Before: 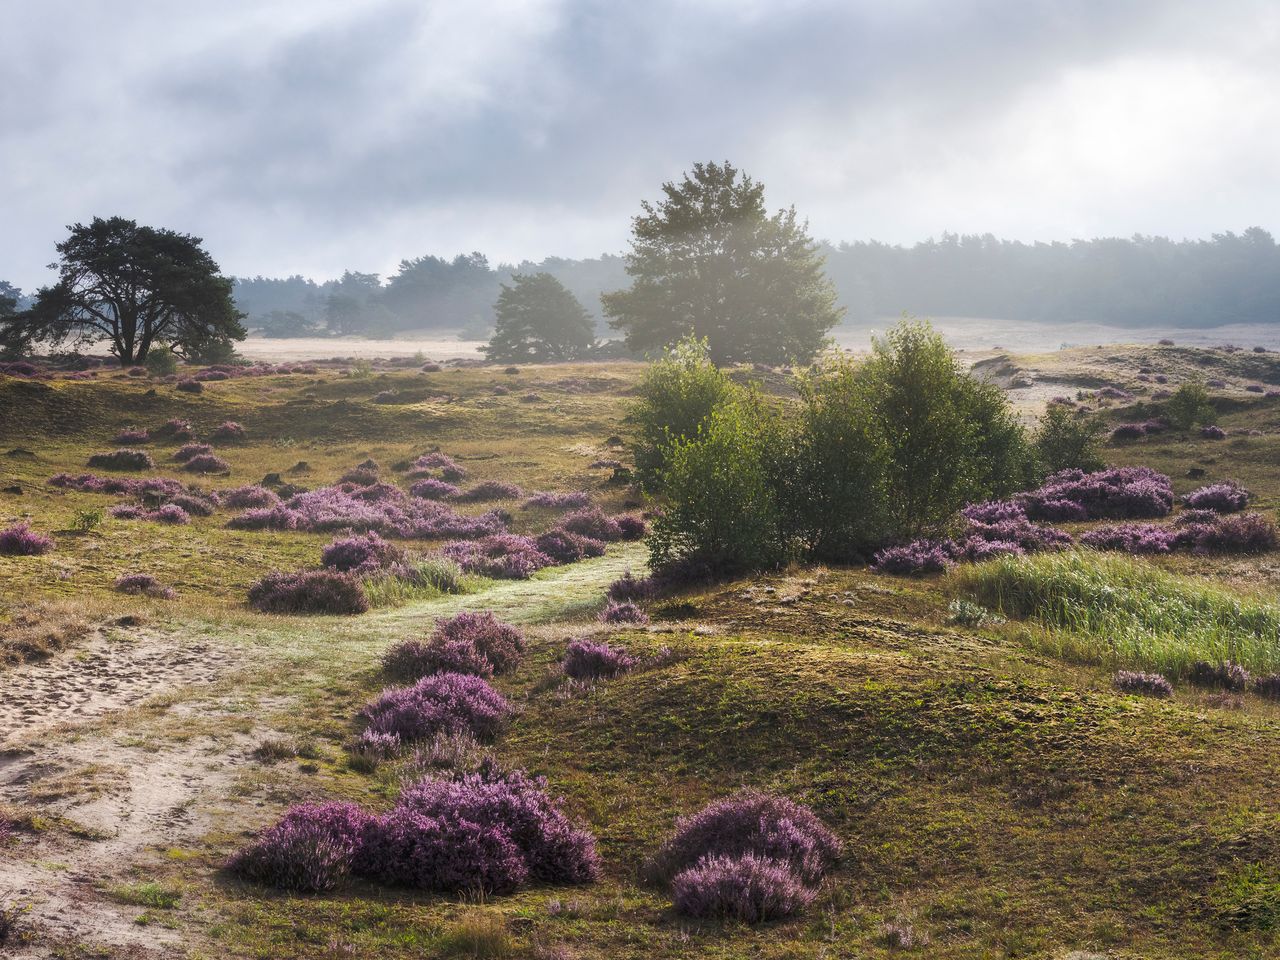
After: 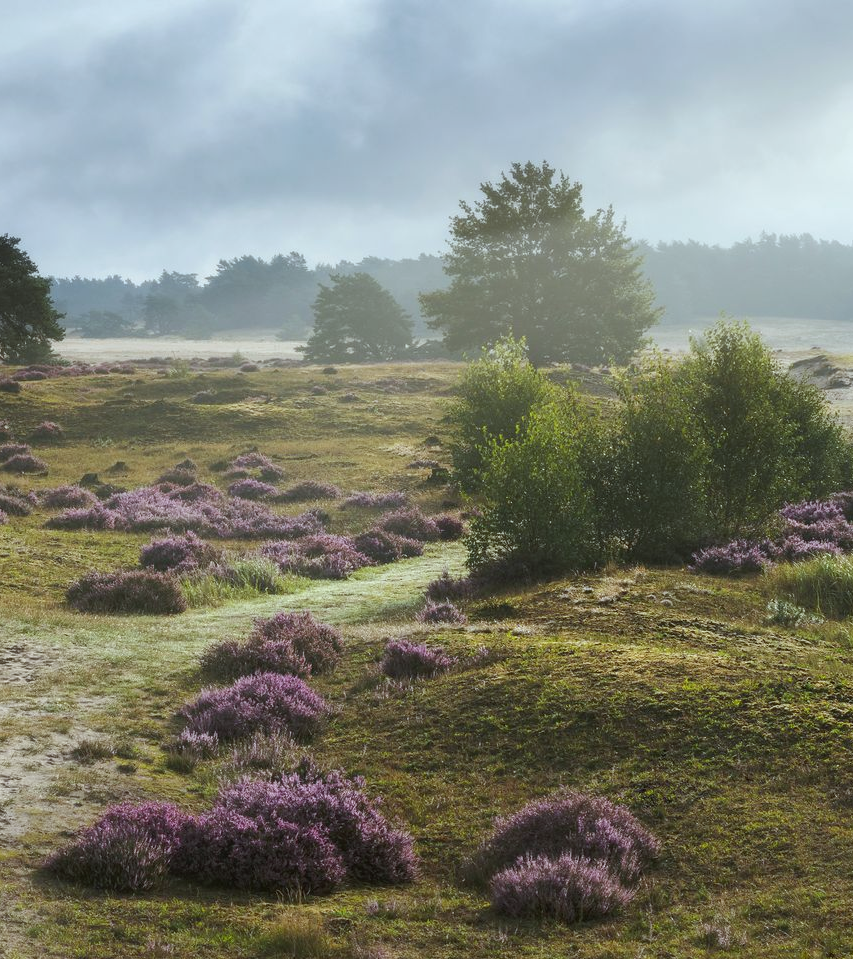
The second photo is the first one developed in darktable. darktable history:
white balance: red 0.925, blue 1.046
color balance: mode lift, gamma, gain (sRGB), lift [1.04, 1, 1, 0.97], gamma [1.01, 1, 1, 0.97], gain [0.96, 1, 1, 0.97]
crop and rotate: left 14.292%, right 19.041%
